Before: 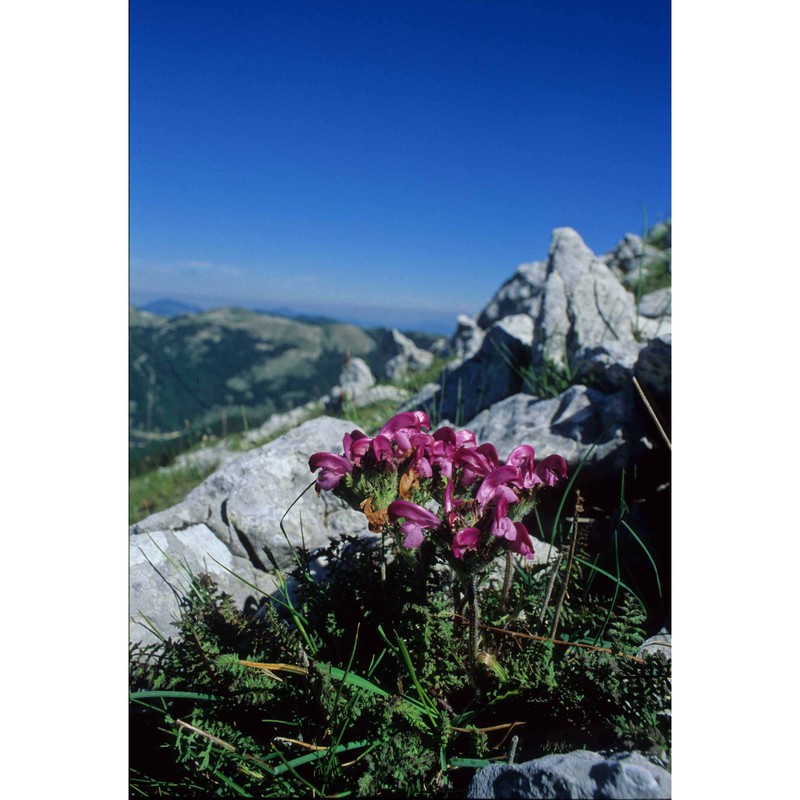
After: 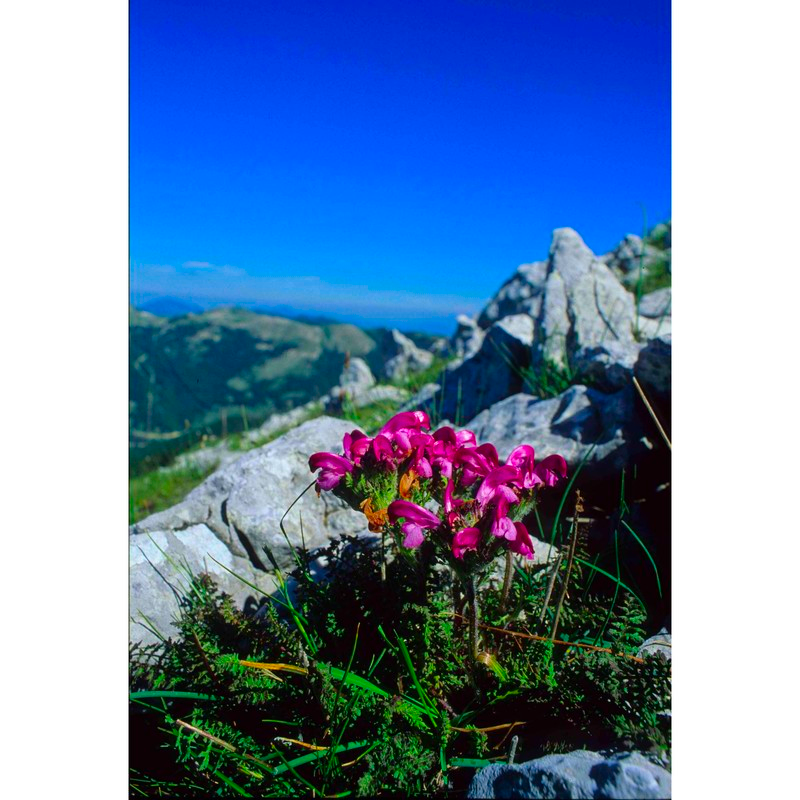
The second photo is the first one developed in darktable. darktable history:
color contrast: green-magenta contrast 1.69, blue-yellow contrast 1.49
color balance: output saturation 120%
